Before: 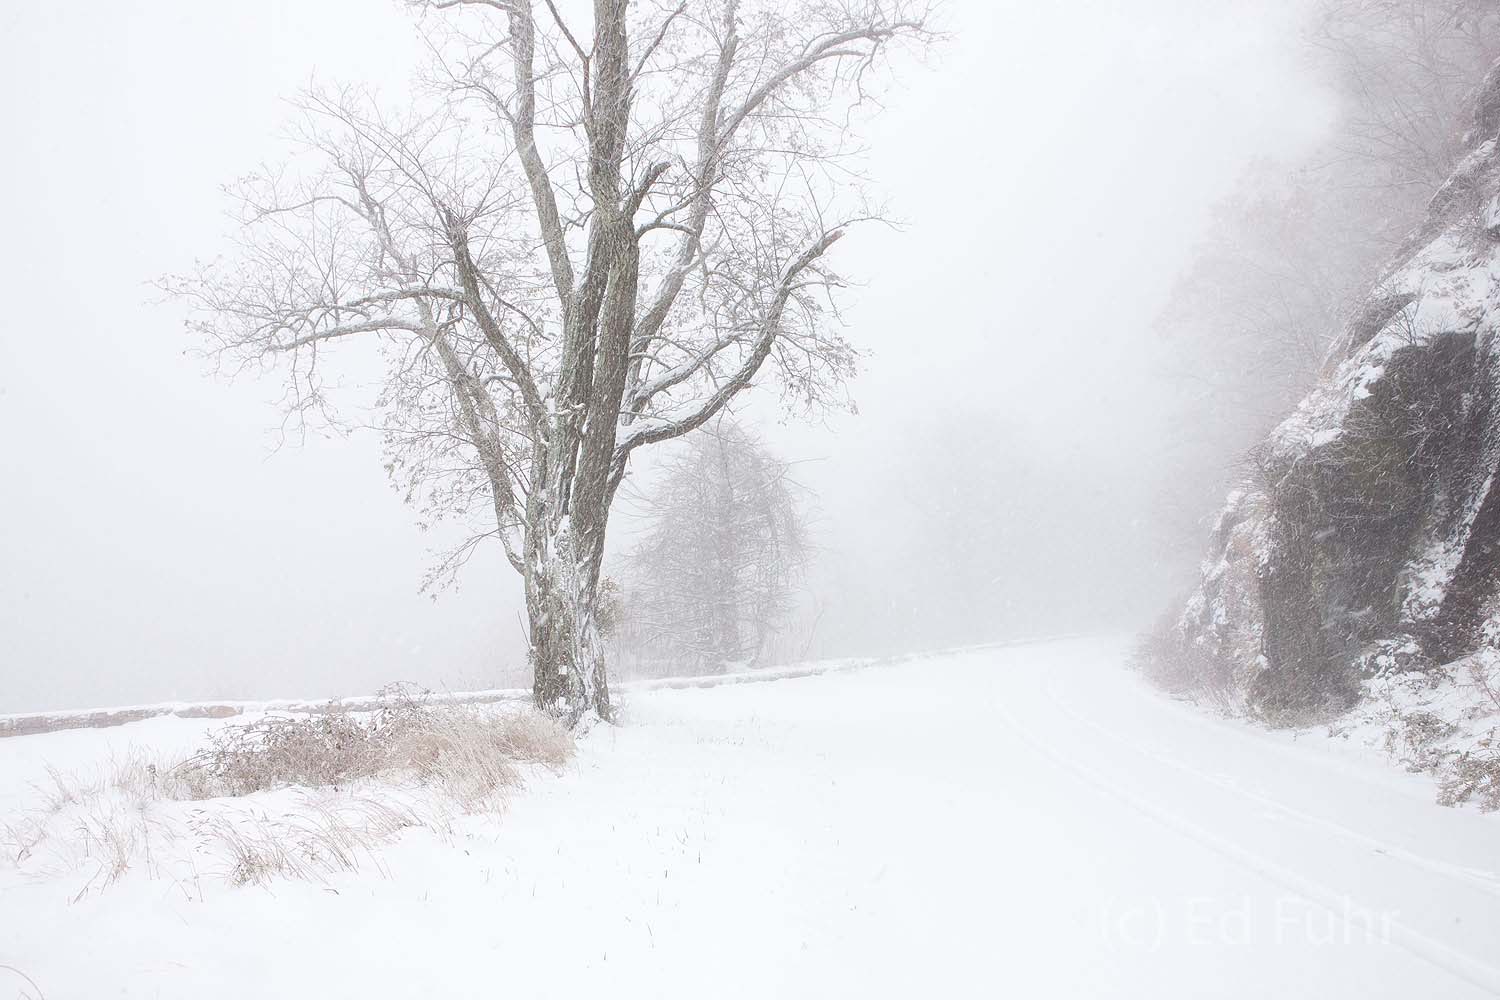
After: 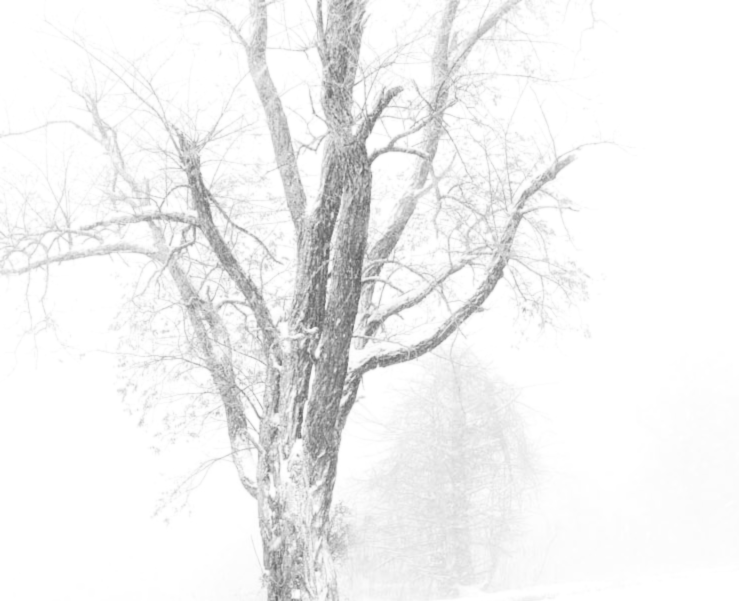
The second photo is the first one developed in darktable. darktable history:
crop: left 17.835%, top 7.675%, right 32.881%, bottom 32.213%
exposure: exposure 0.3 EV, compensate highlight preservation false
lowpass: radius 0.76, contrast 1.56, saturation 0, unbound 0
